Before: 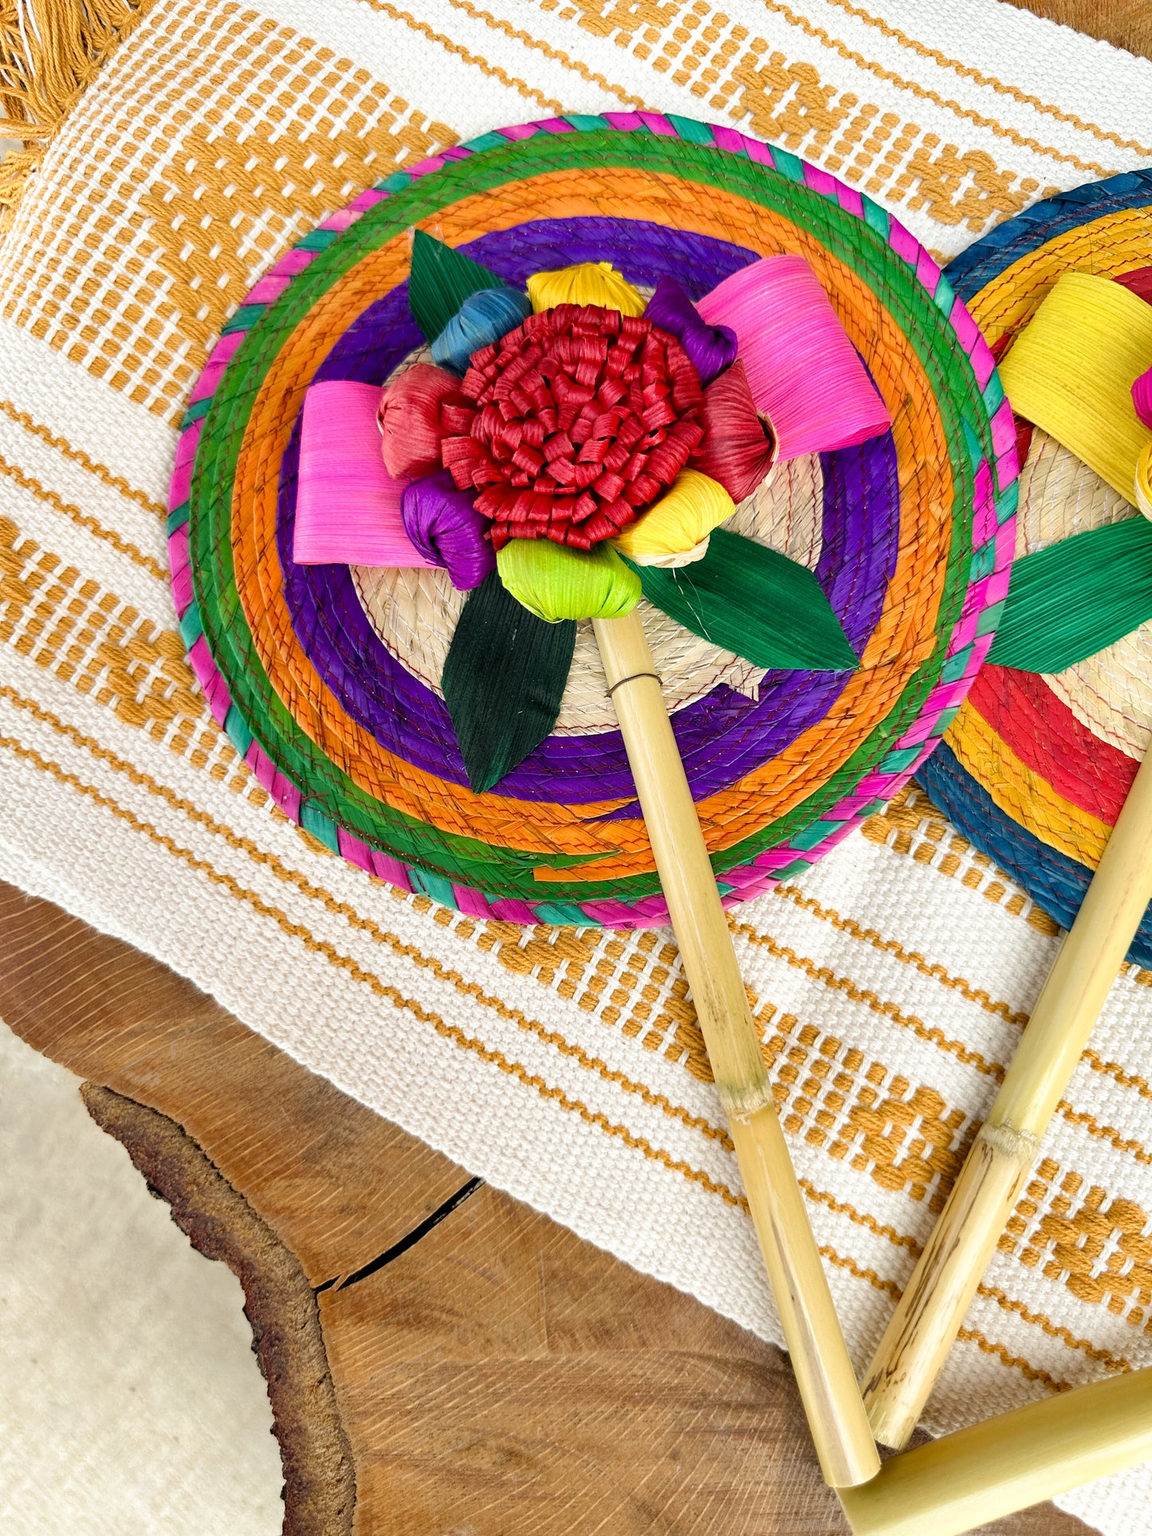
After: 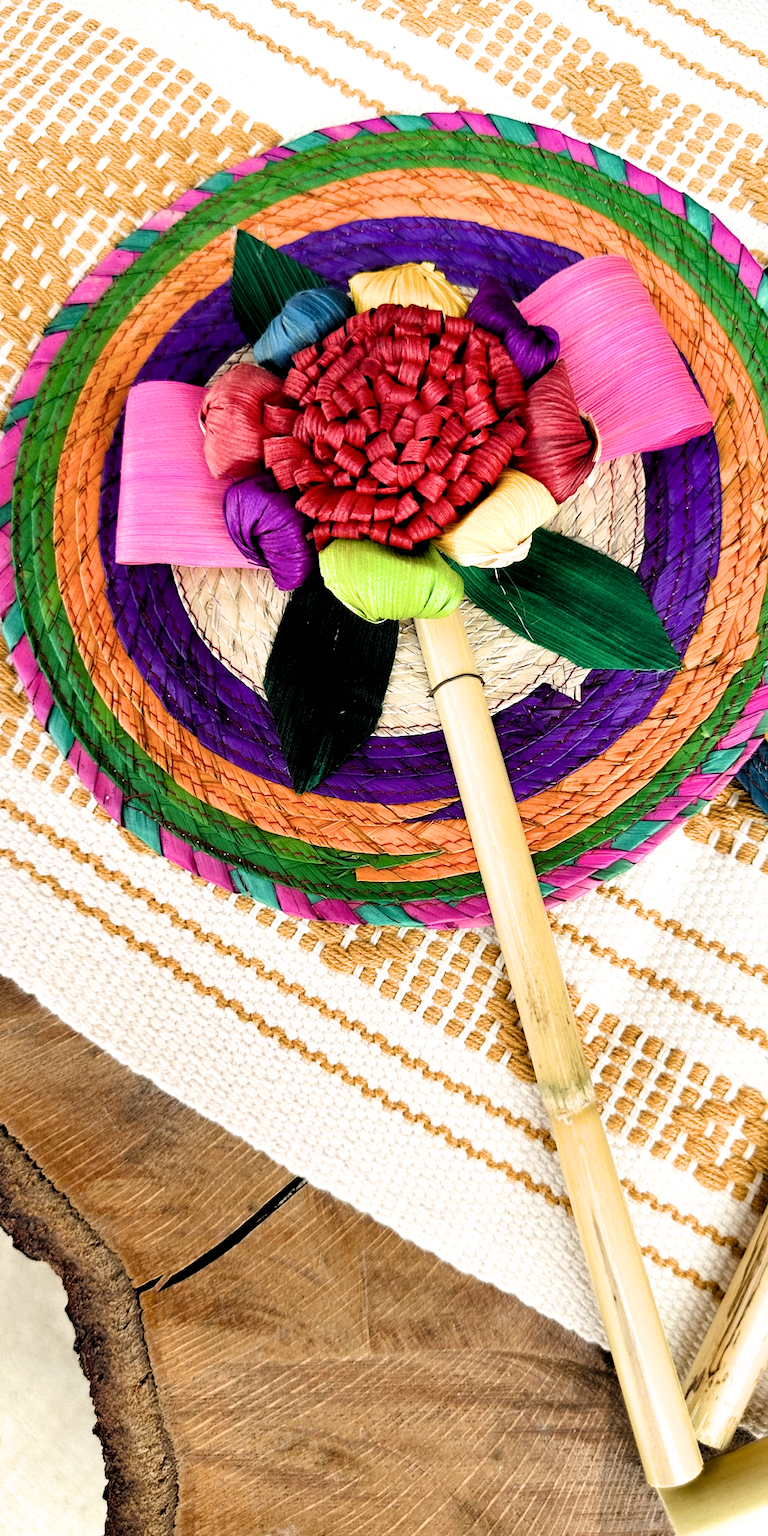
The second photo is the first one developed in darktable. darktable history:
crop and rotate: left 15.446%, right 17.836%
filmic rgb: black relative exposure -3.57 EV, white relative exposure 2.29 EV, hardness 3.41
